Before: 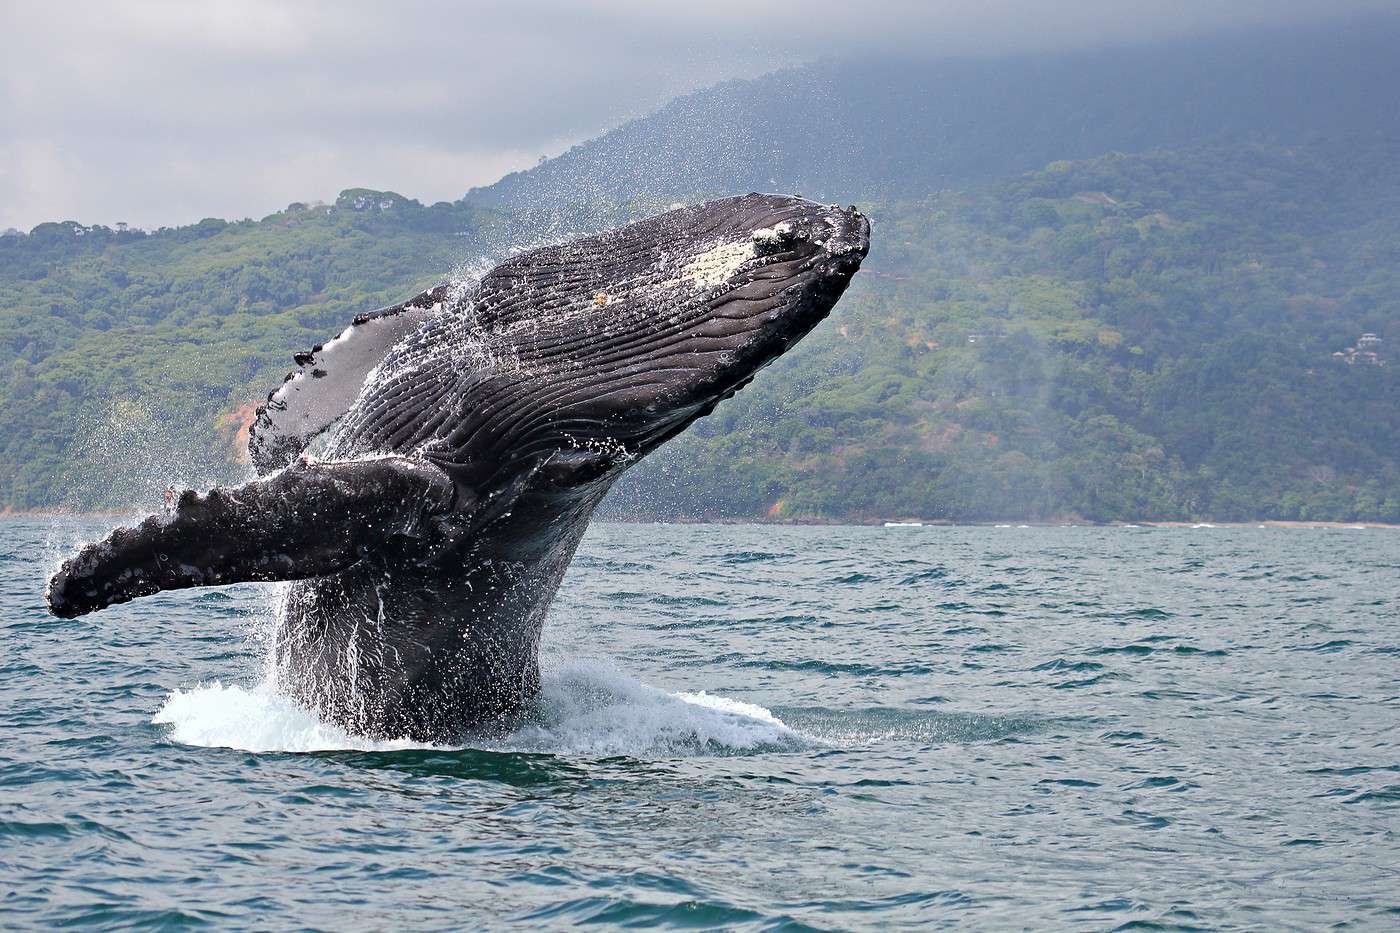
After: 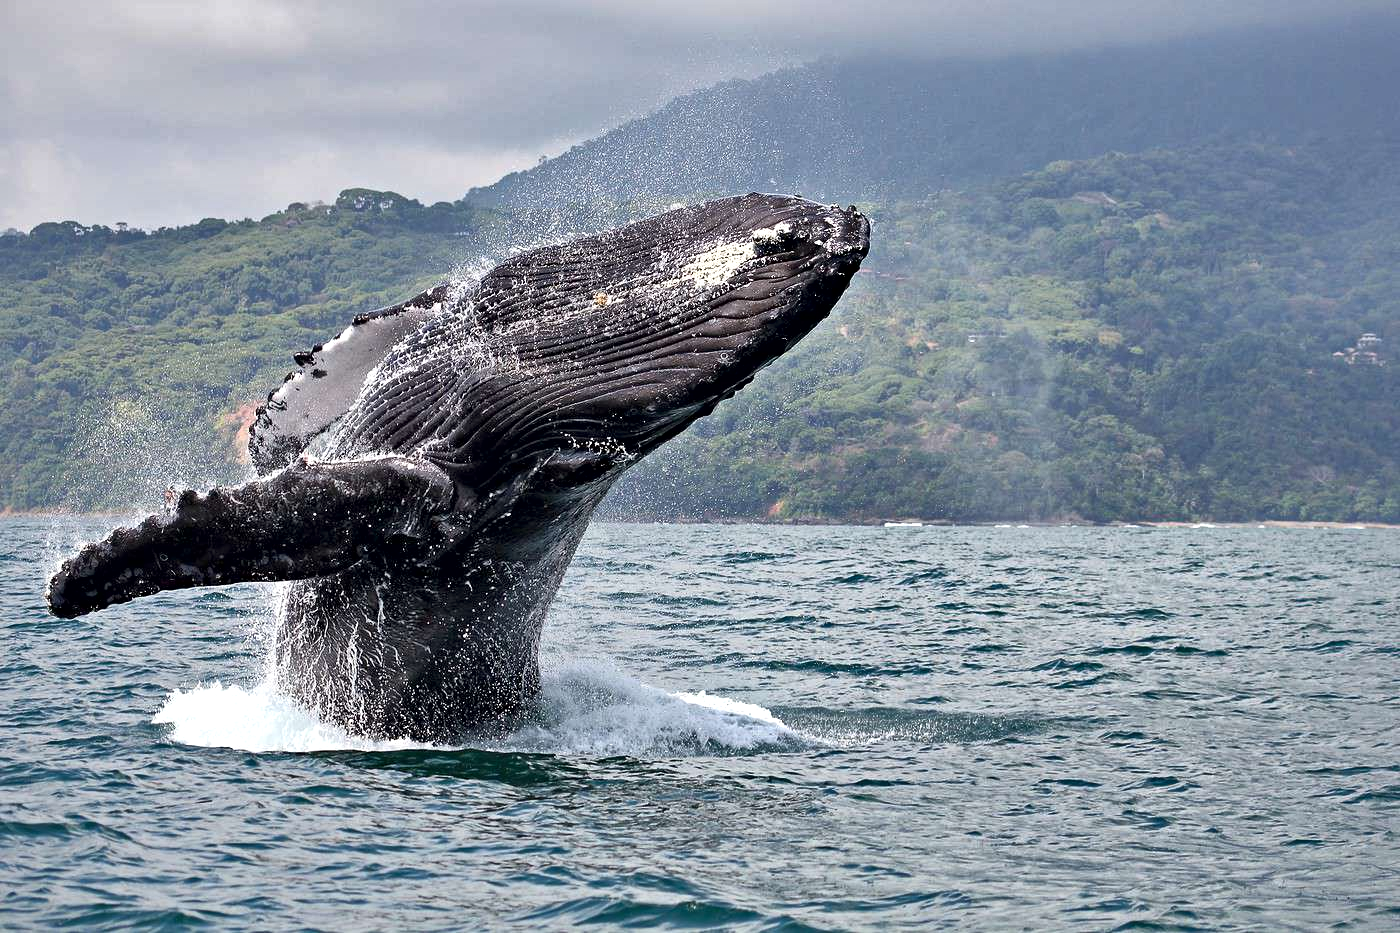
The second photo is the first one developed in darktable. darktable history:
shadows and highlights: shadows 60.35, soften with gaussian
local contrast: mode bilateral grid, contrast 99, coarseness 100, detail 165%, midtone range 0.2
